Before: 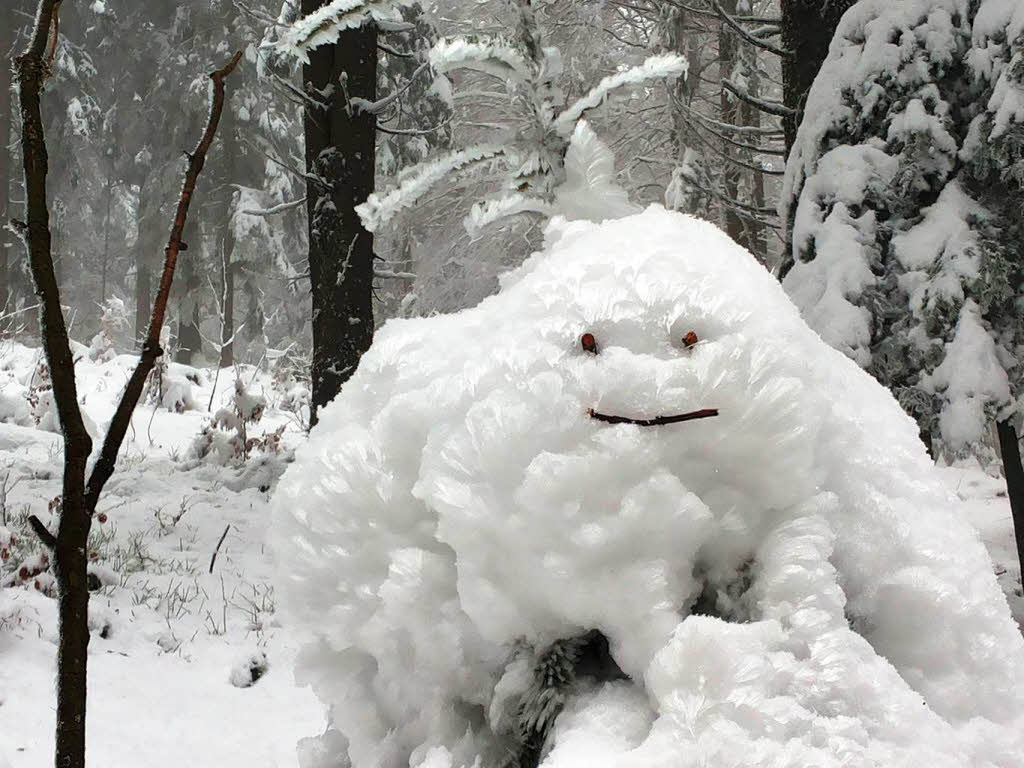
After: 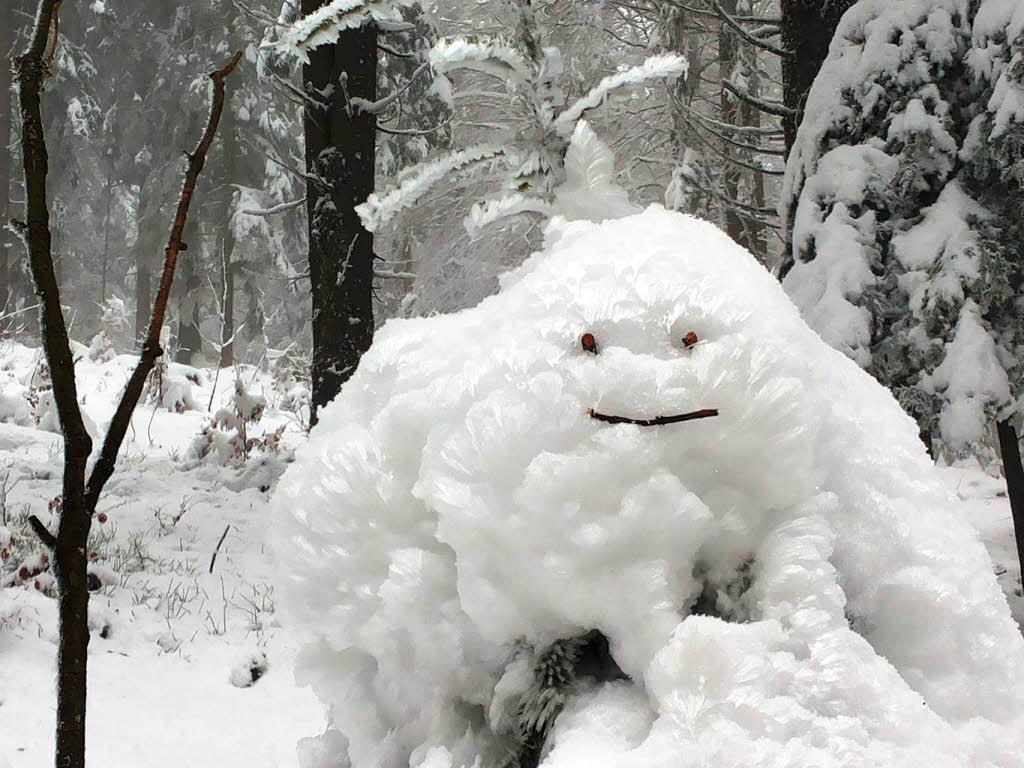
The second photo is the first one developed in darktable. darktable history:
shadows and highlights: radius 95.08, shadows -16.23, white point adjustment 0.297, highlights 32.38, compress 48.27%, soften with gaussian
